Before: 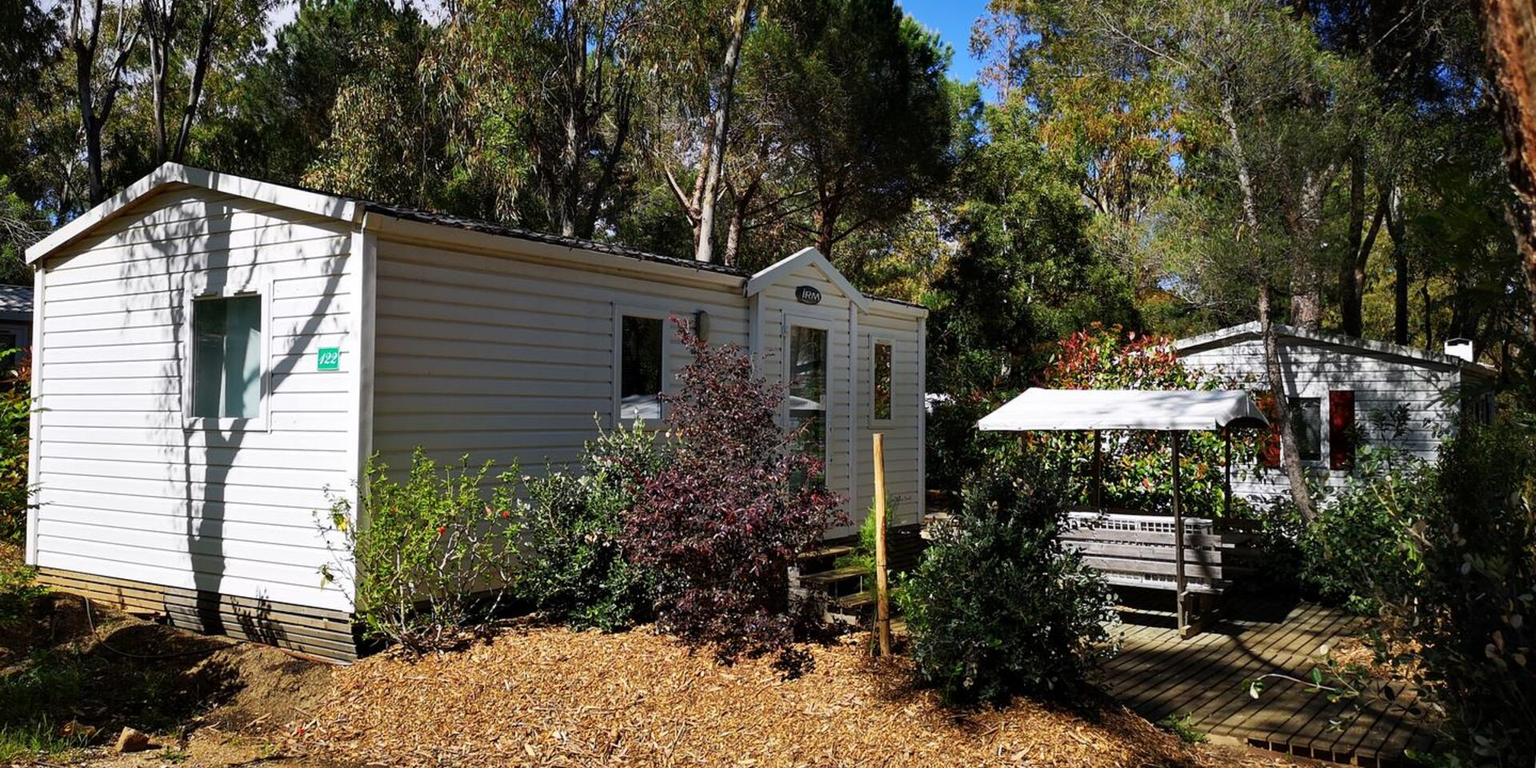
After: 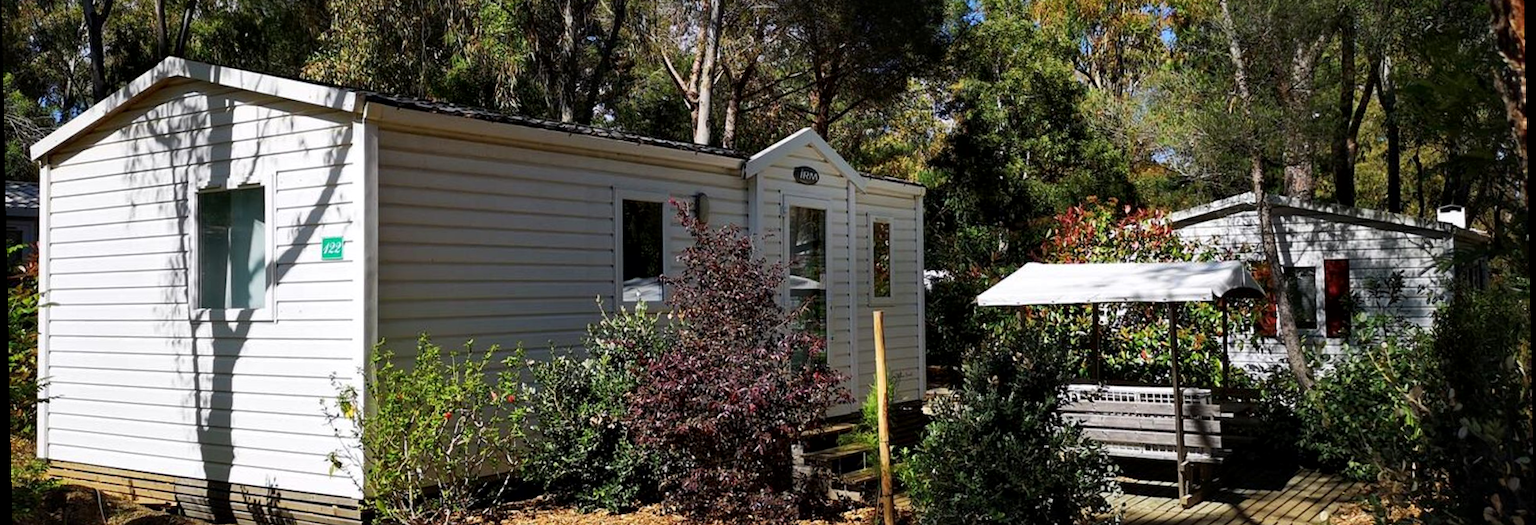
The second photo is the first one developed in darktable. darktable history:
local contrast: mode bilateral grid, contrast 20, coarseness 50, detail 120%, midtone range 0.2
crop: top 16.727%, bottom 16.727%
rotate and perspective: rotation -1.17°, automatic cropping off
